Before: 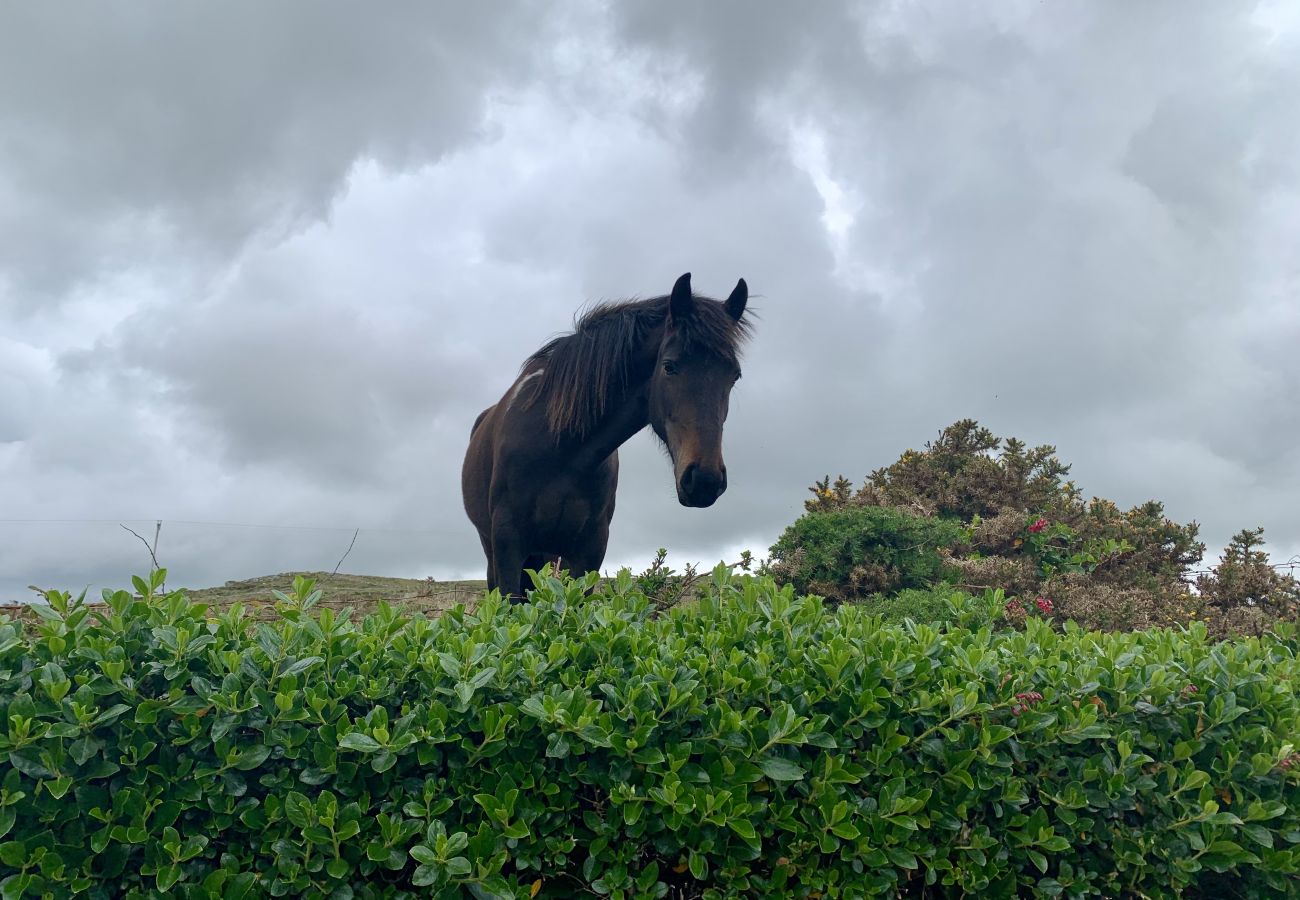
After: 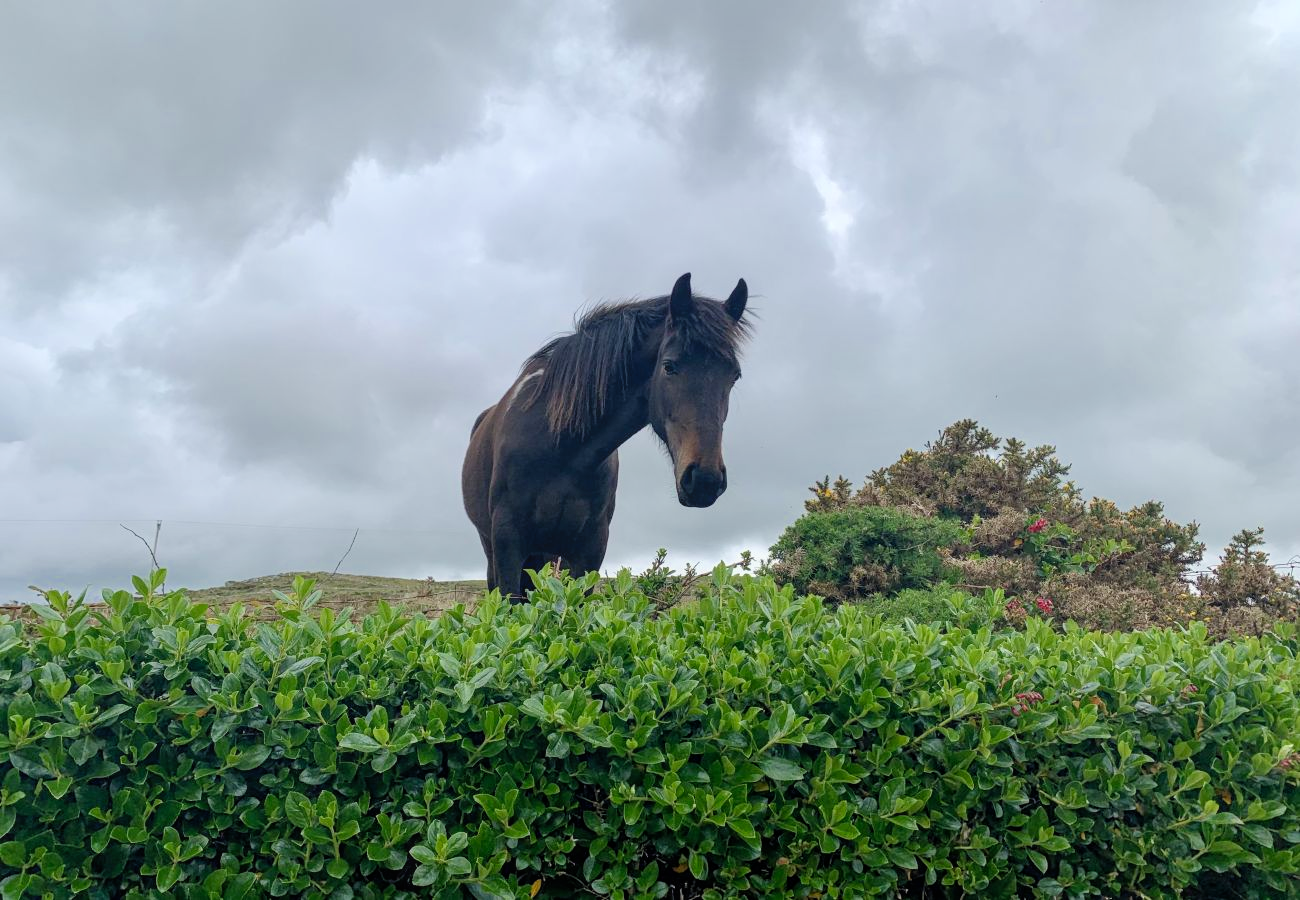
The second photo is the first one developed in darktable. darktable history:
filmic rgb: middle gray luminance 18.42%, black relative exposure -10.5 EV, white relative exposure 3.4 EV, threshold 6 EV, target black luminance 0%, hardness 6.03, latitude 99%, contrast 0.847, shadows ↔ highlights balance 0.505%, add noise in highlights 0, preserve chrominance max RGB, color science v3 (2019), use custom middle-gray values true, iterations of high-quality reconstruction 0, contrast in highlights soft, enable highlight reconstruction true
levels: mode automatic, gray 50.8%
local contrast: detail 110%
color balance: mode lift, gamma, gain (sRGB)
